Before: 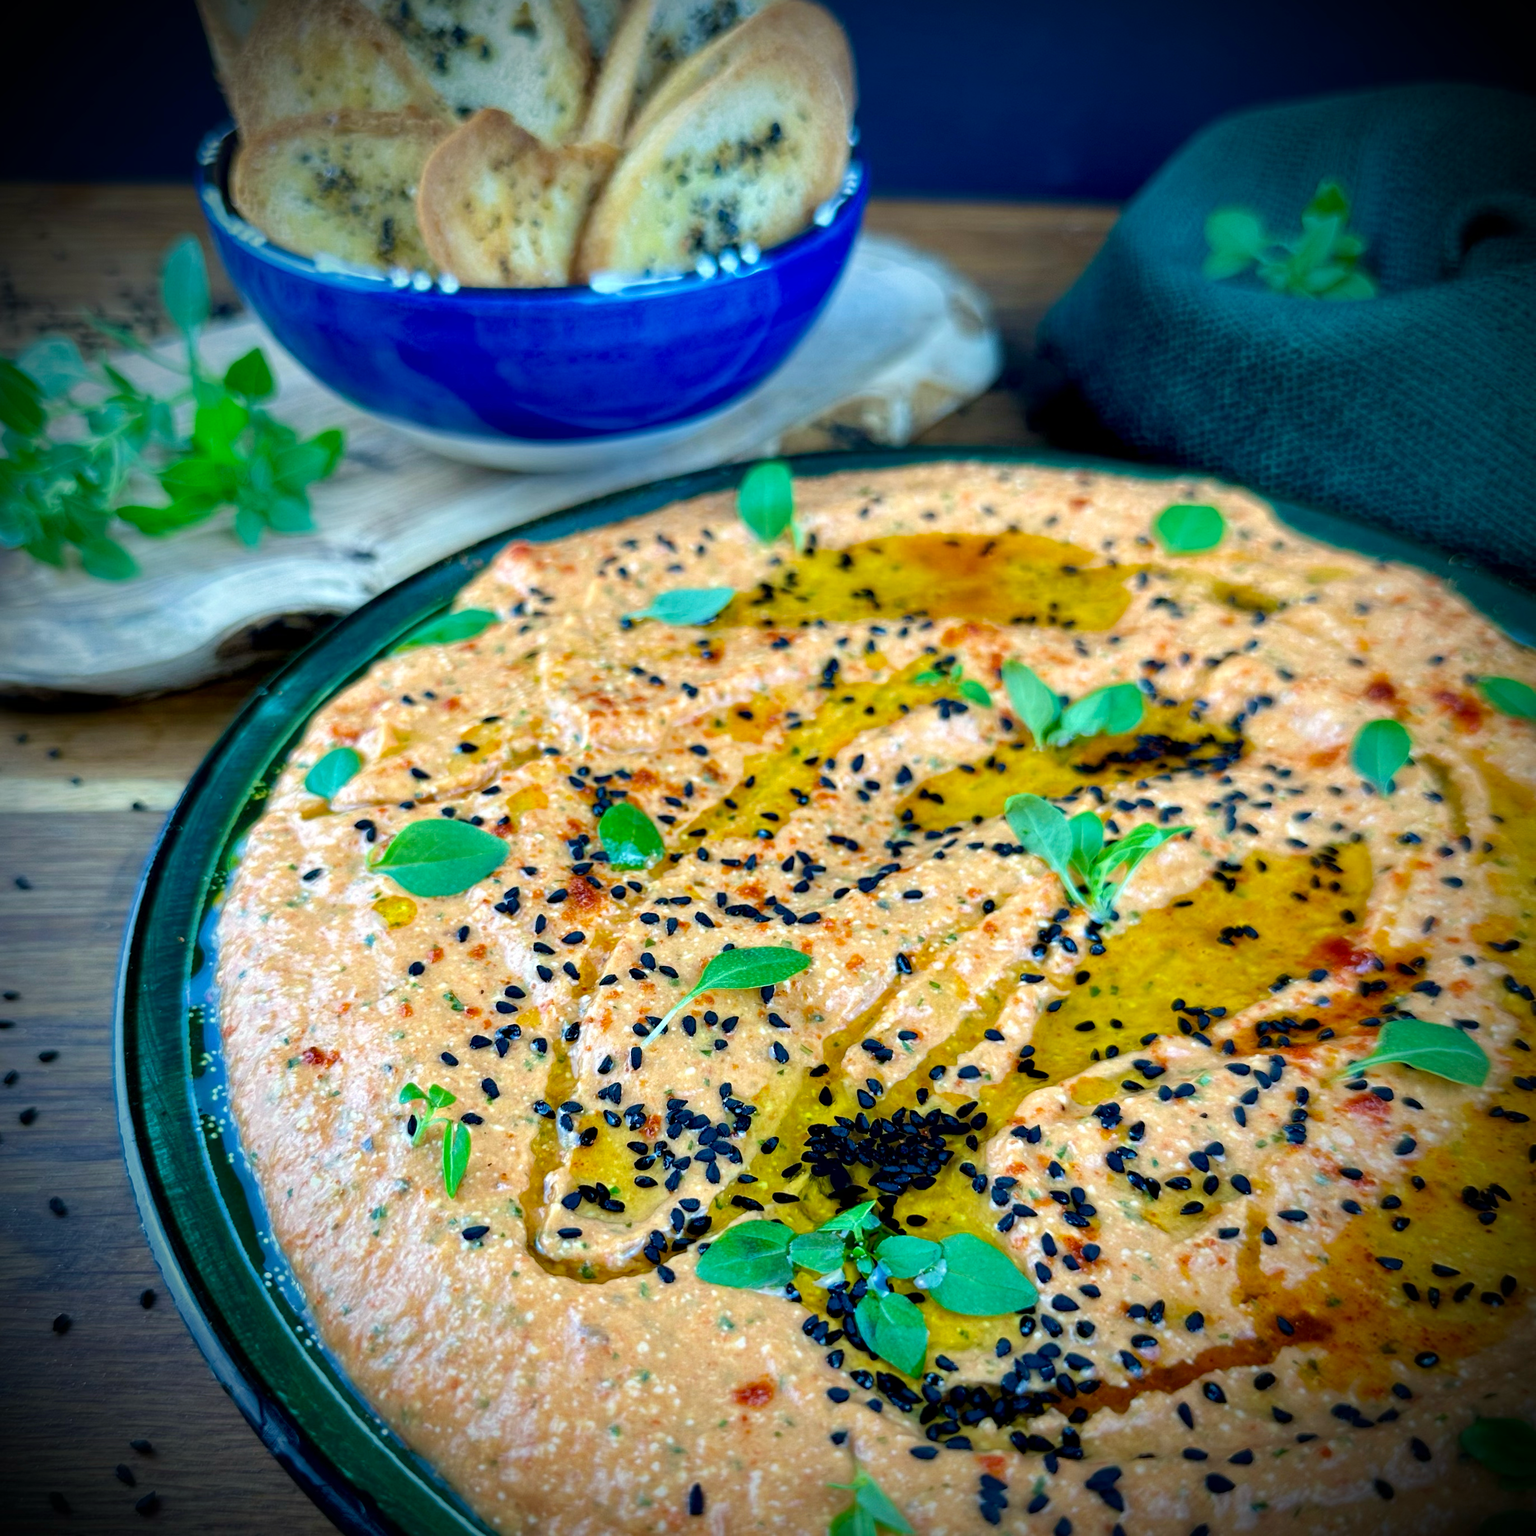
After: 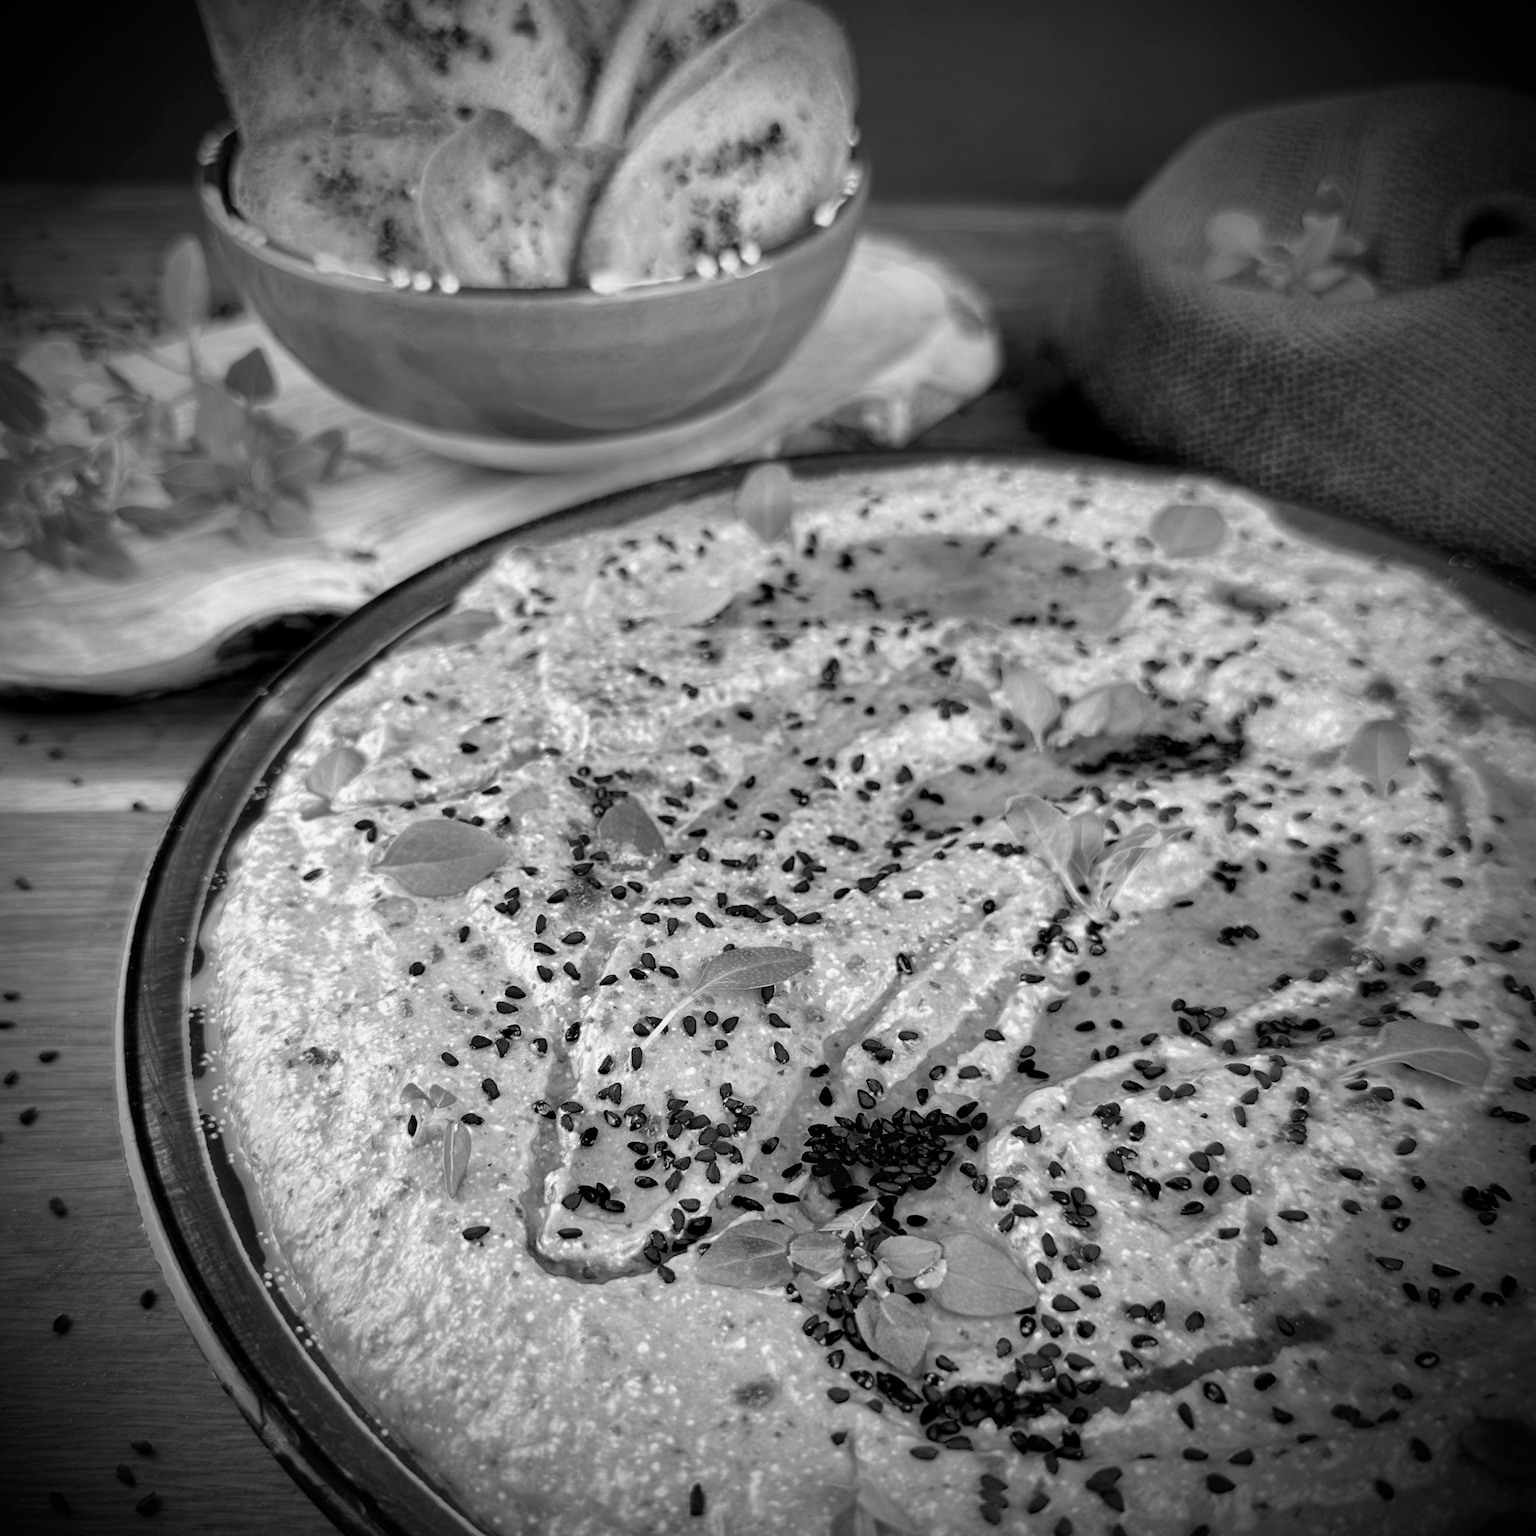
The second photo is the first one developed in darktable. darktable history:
color calibration: output gray [0.22, 0.42, 0.37, 0], gray › normalize channels true, illuminant same as pipeline (D50), adaptation XYZ, x 0.346, y 0.359, gamut compression 0
color zones: curves: ch0 [(0, 0.613) (0.01, 0.613) (0.245, 0.448) (0.498, 0.529) (0.642, 0.665) (0.879, 0.777) (0.99, 0.613)]; ch1 [(0, 0) (0.143, 0) (0.286, 0) (0.429, 0) (0.571, 0) (0.714, 0) (0.857, 0)], mix -93.41%
